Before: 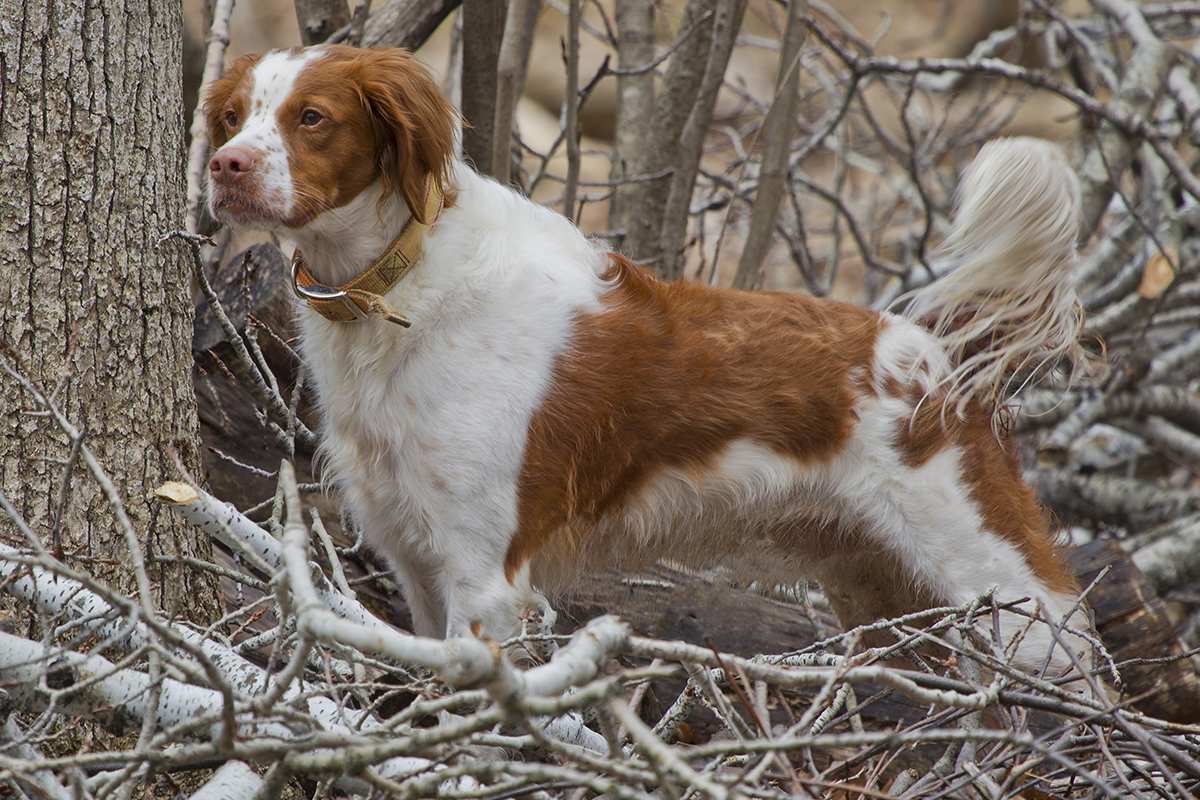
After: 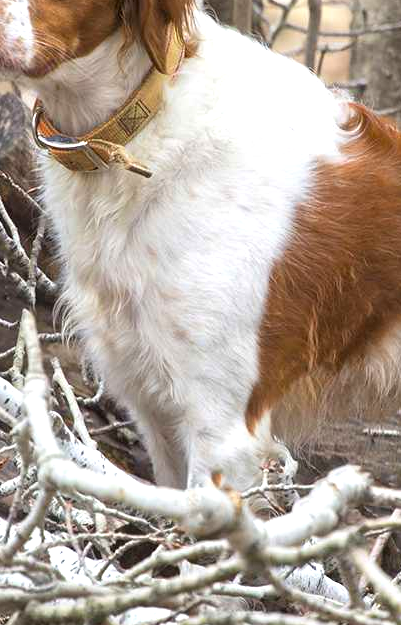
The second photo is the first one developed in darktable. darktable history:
exposure: exposure 1 EV, compensate highlight preservation false
crop and rotate: left 21.663%, top 18.785%, right 44.888%, bottom 2.974%
